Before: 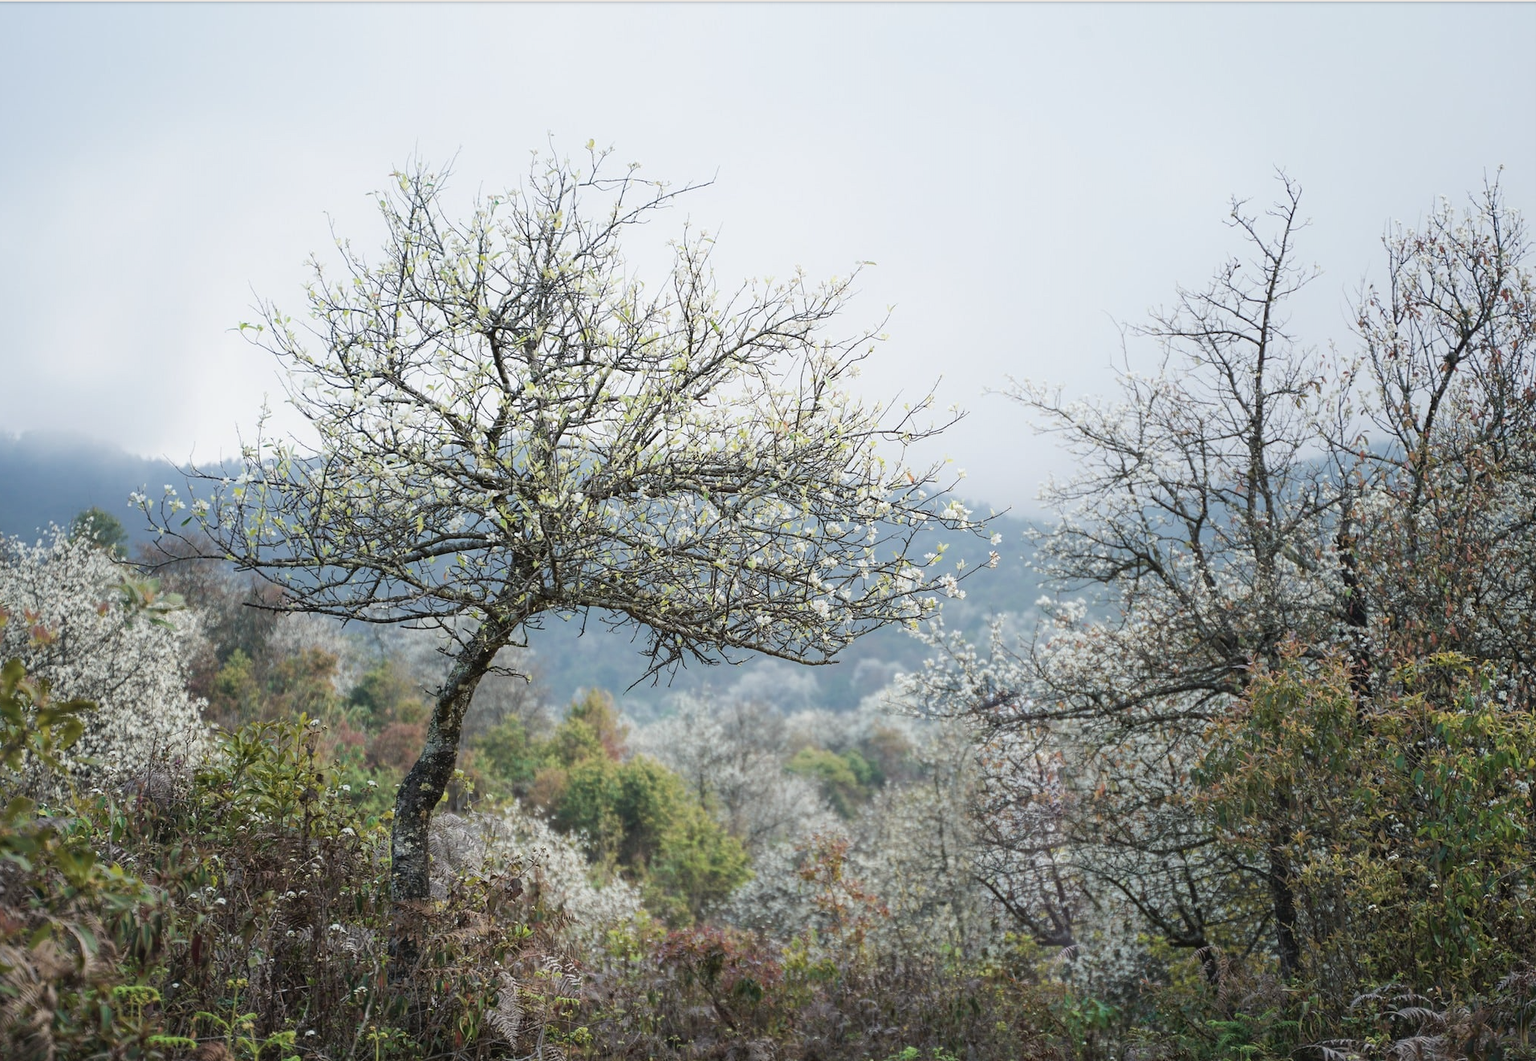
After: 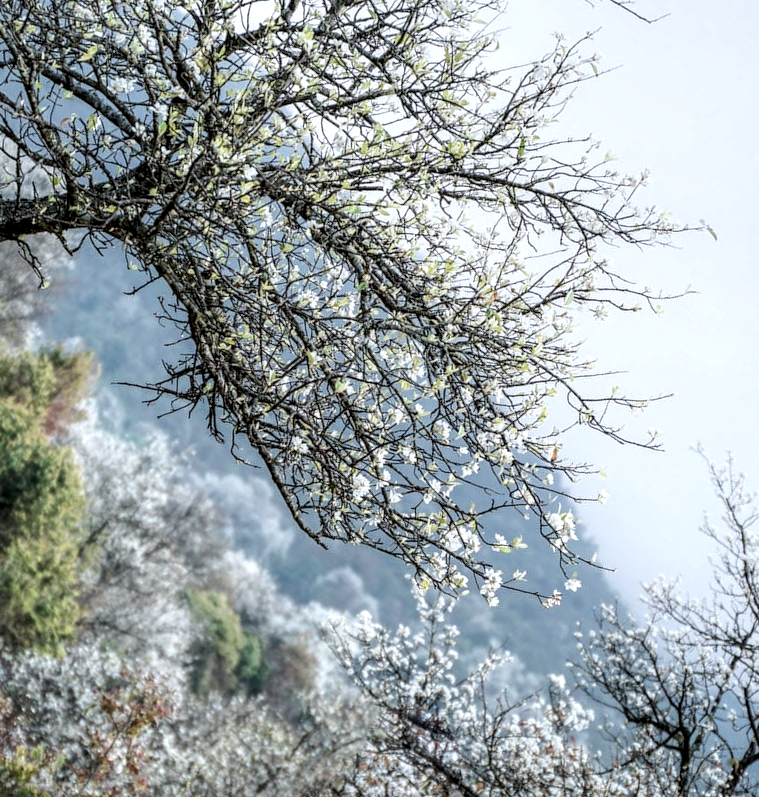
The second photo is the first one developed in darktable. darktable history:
crop and rotate: angle -46.22°, top 16.555%, right 0.983%, bottom 11.638%
local contrast: highlights 17%, detail 187%
color correction: highlights a* -0.147, highlights b* -5.73, shadows a* -0.145, shadows b* -0.142
